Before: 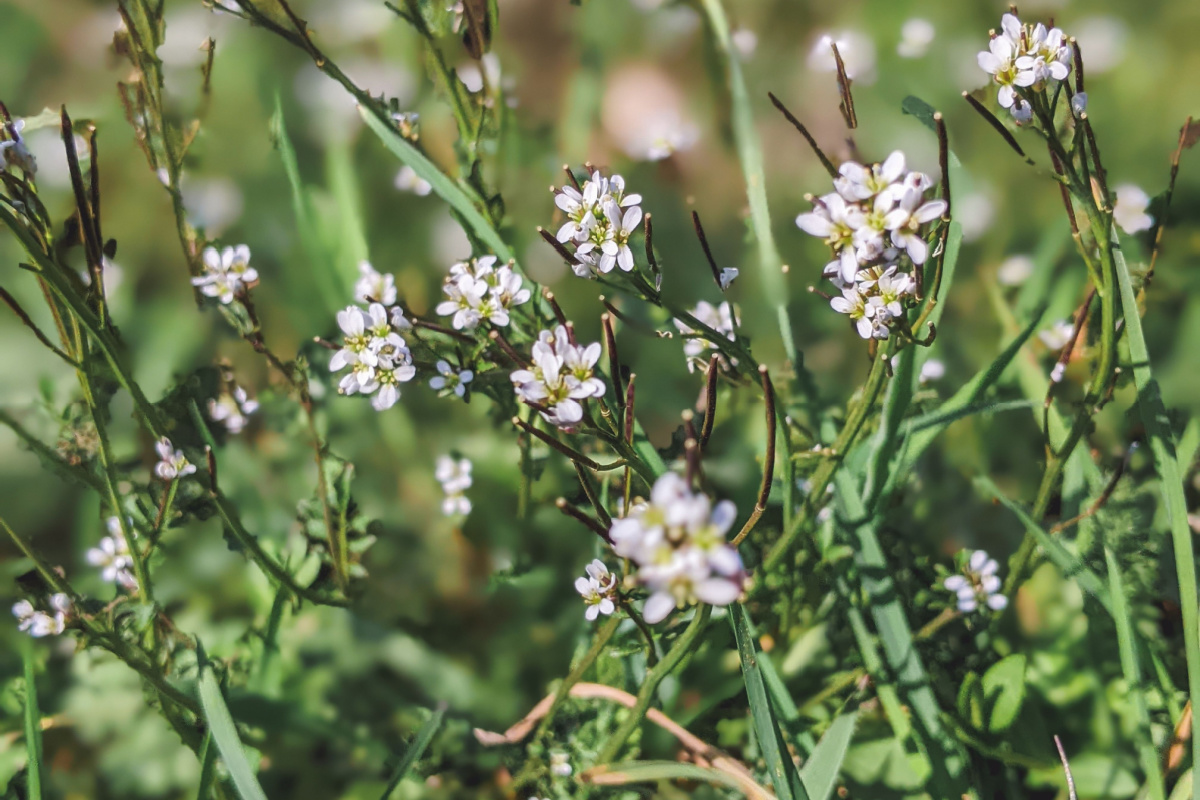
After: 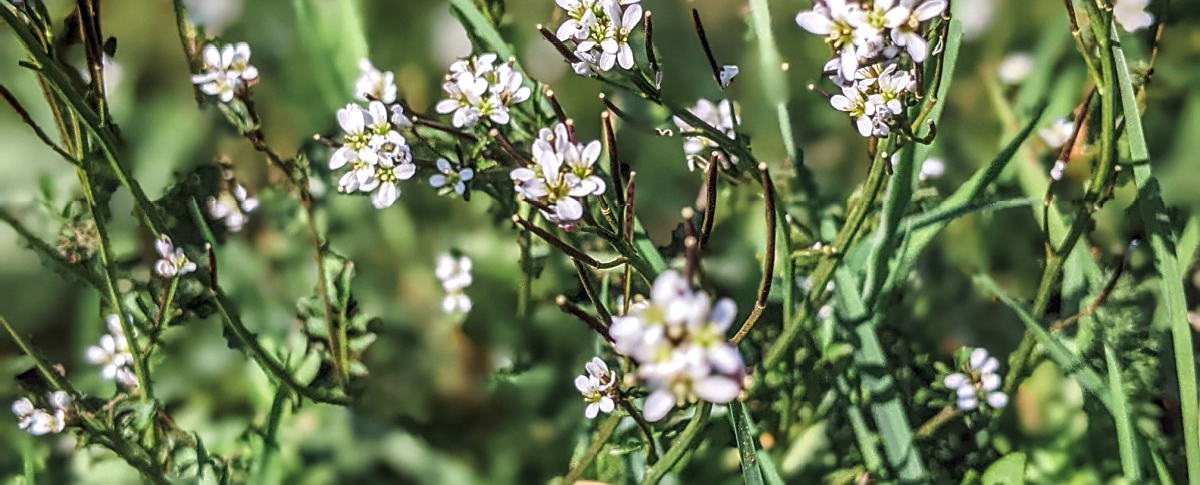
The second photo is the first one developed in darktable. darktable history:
local contrast: detail 150%
sharpen: on, module defaults
crop and rotate: top 25.357%, bottom 13.942%
